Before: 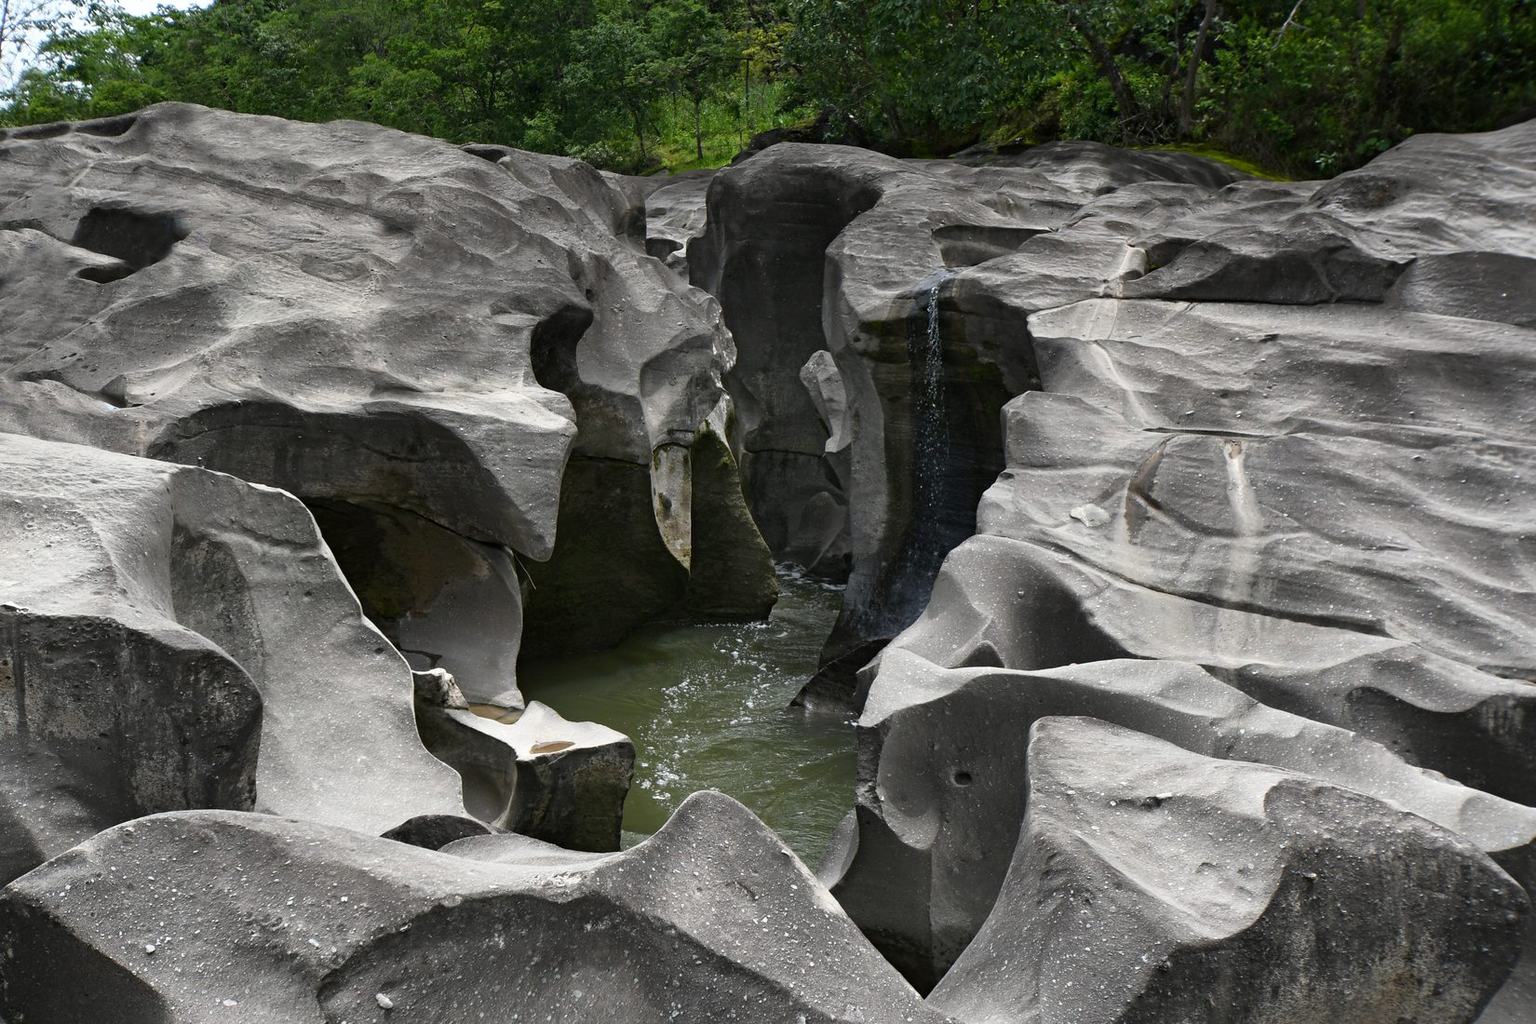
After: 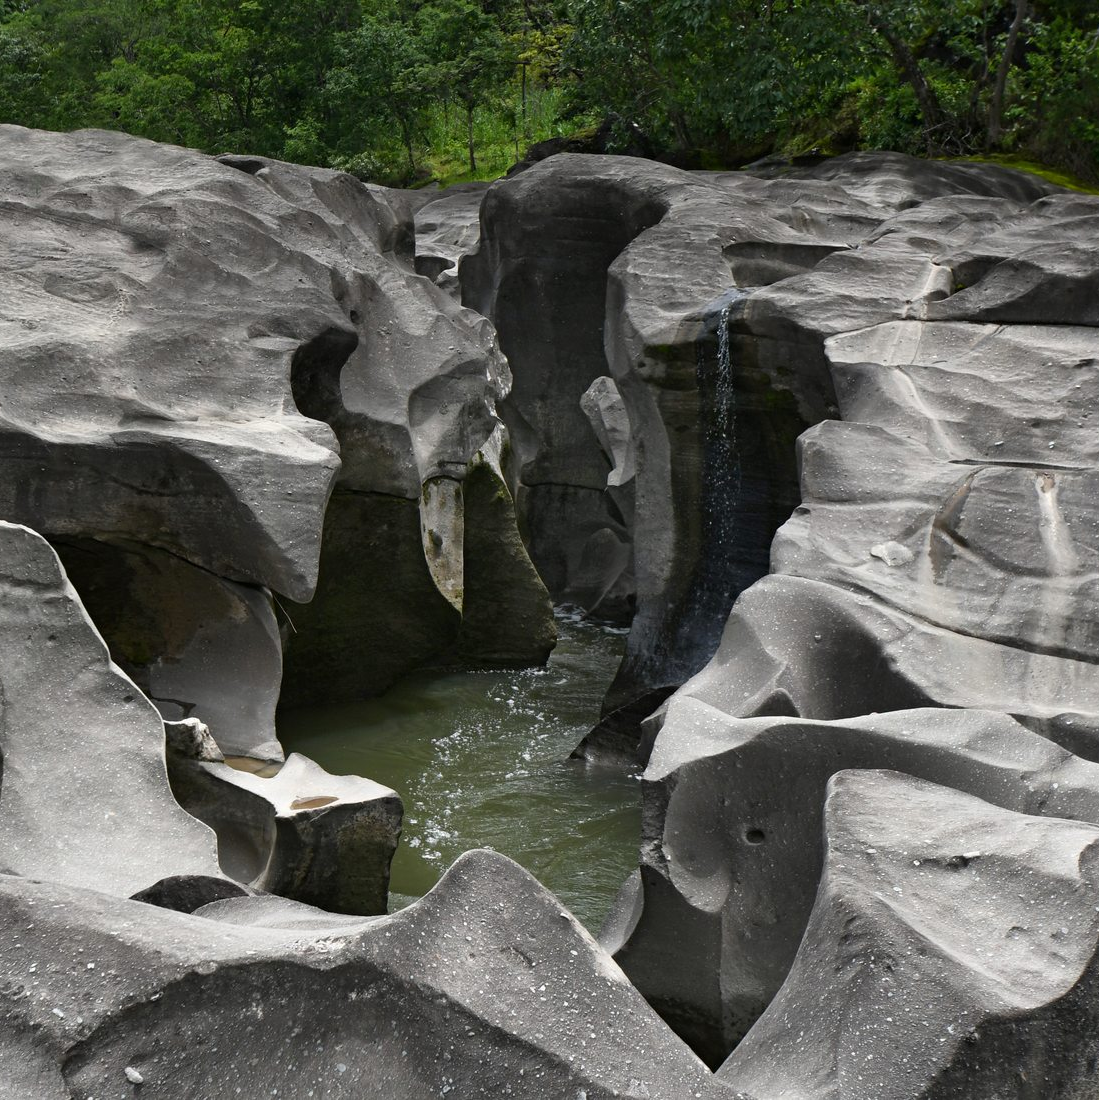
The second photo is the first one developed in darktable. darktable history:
crop: left 16.968%, right 16.391%
